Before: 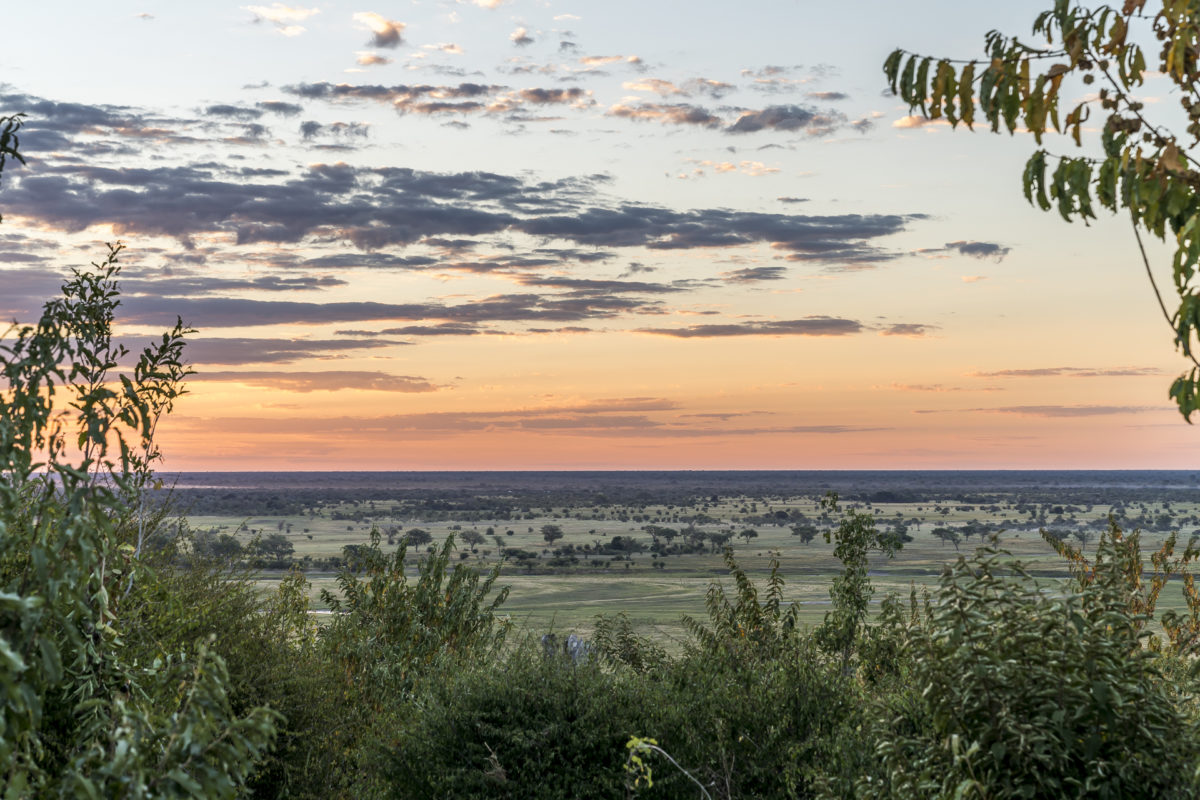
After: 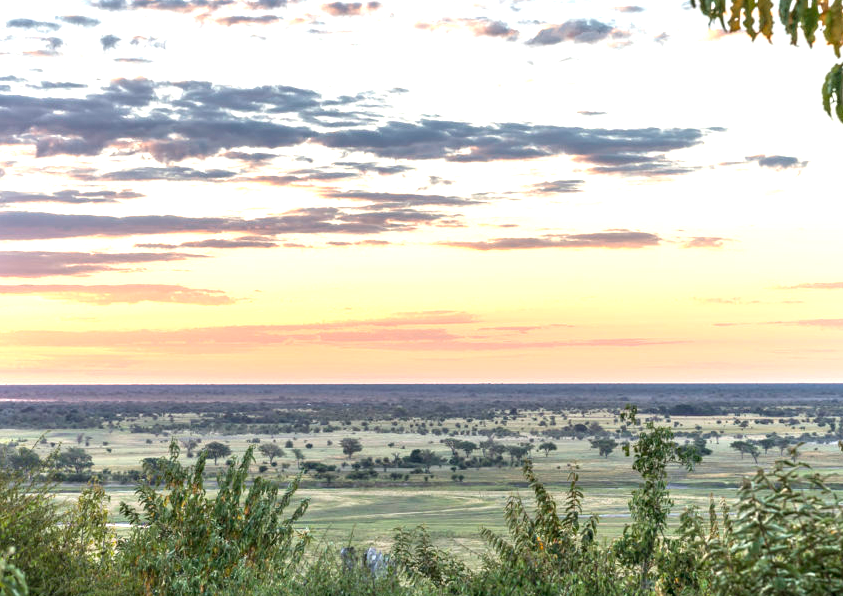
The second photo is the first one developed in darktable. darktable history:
exposure: black level correction 0, exposure 1.097 EV, compensate highlight preservation false
crop and rotate: left 16.809%, top 10.902%, right 12.929%, bottom 14.542%
